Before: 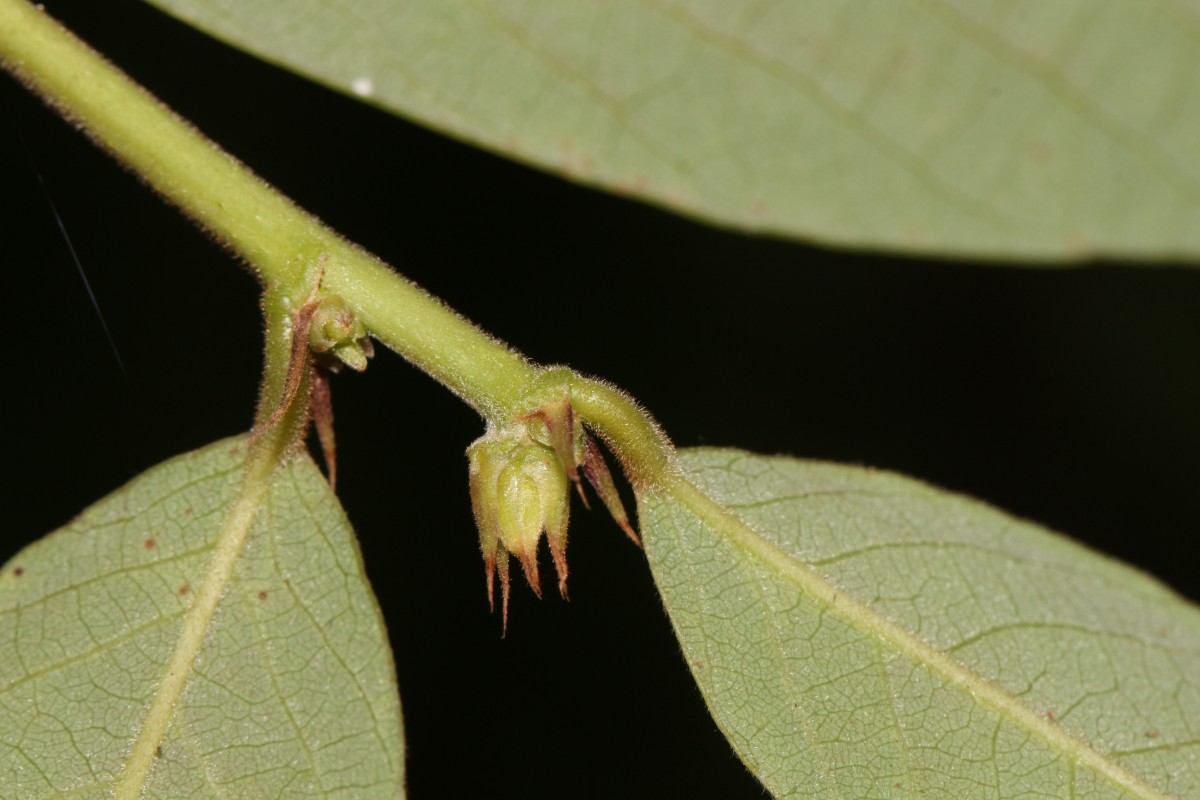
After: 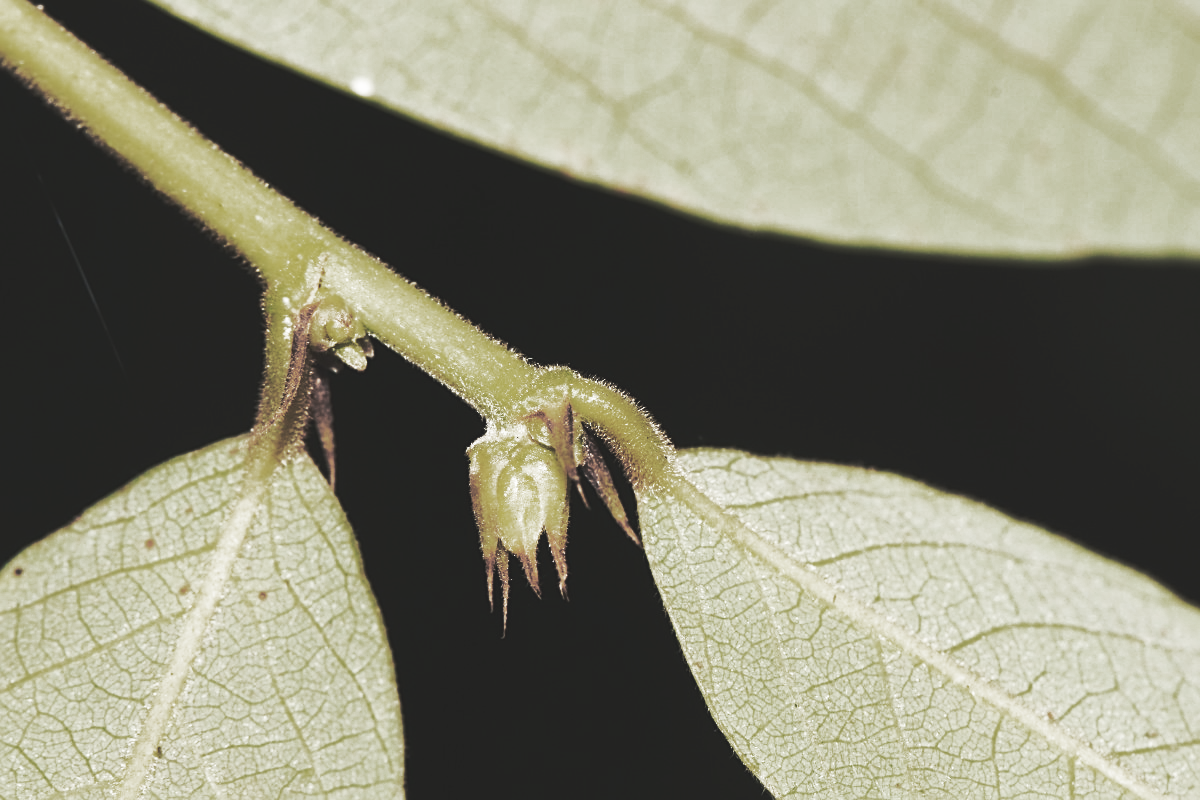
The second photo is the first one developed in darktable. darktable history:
base curve: curves: ch0 [(0, 0.015) (0.085, 0.116) (0.134, 0.298) (0.19, 0.545) (0.296, 0.764) (0.599, 0.982) (1, 1)], preserve colors none
color zones: curves: ch0 [(0, 0.487) (0.241, 0.395) (0.434, 0.373) (0.658, 0.412) (0.838, 0.487)]; ch1 [(0, 0) (0.053, 0.053) (0.211, 0.202) (0.579, 0.259) (0.781, 0.241)]
sharpen: on, module defaults
